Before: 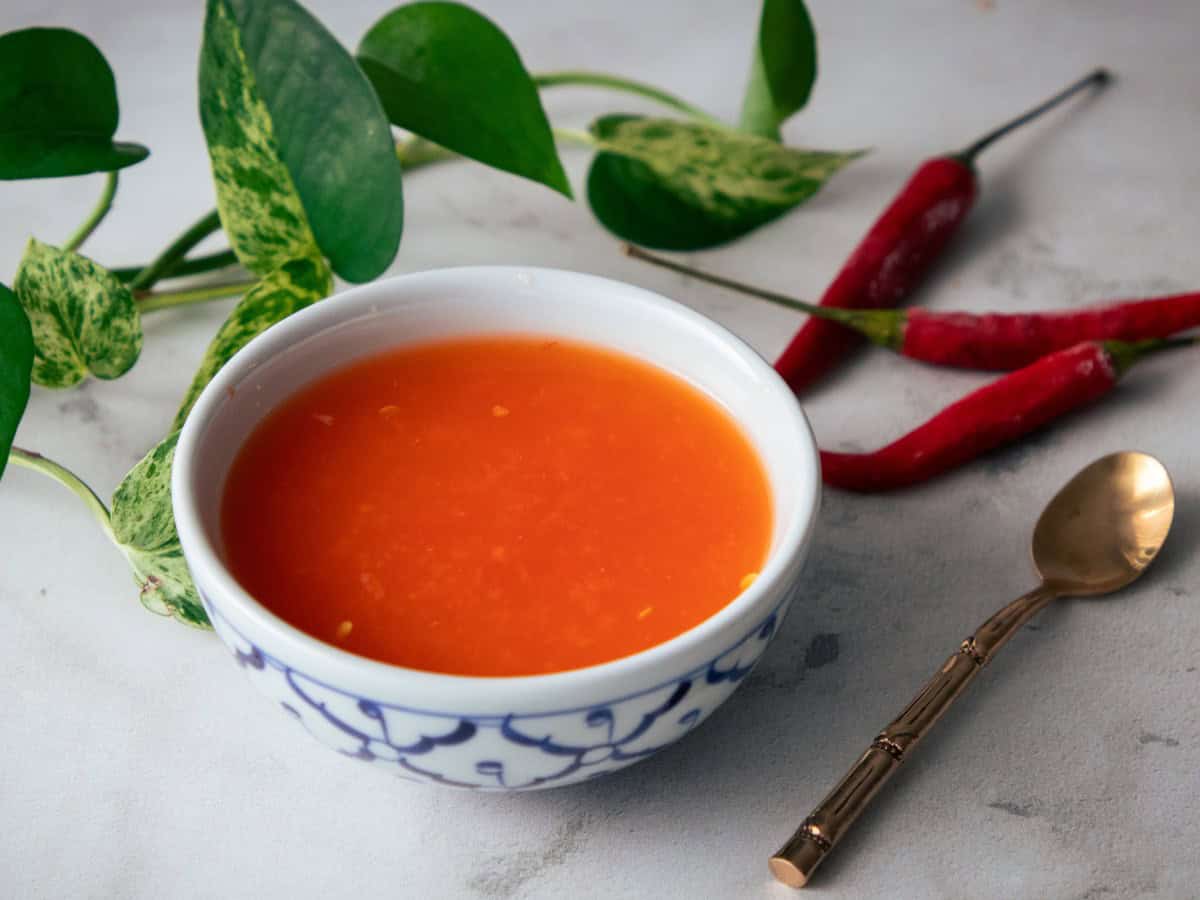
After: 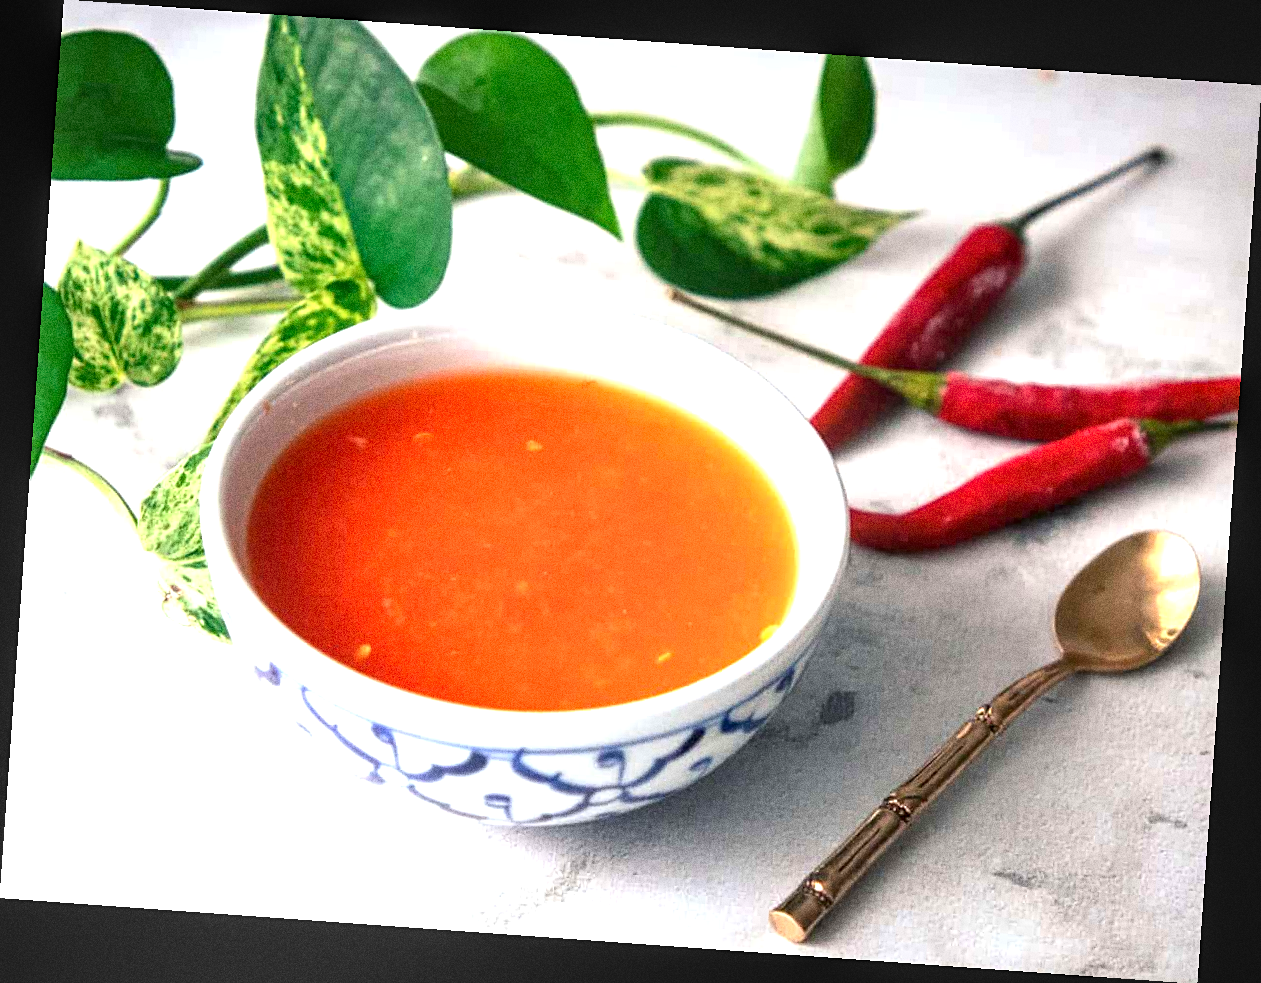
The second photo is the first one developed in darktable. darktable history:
exposure: exposure 1.5 EV, compensate highlight preservation false
local contrast: on, module defaults
sharpen: amount 0.2
grain: coarseness 0.09 ISO, strength 40%
rotate and perspective: rotation 4.1°, automatic cropping off
